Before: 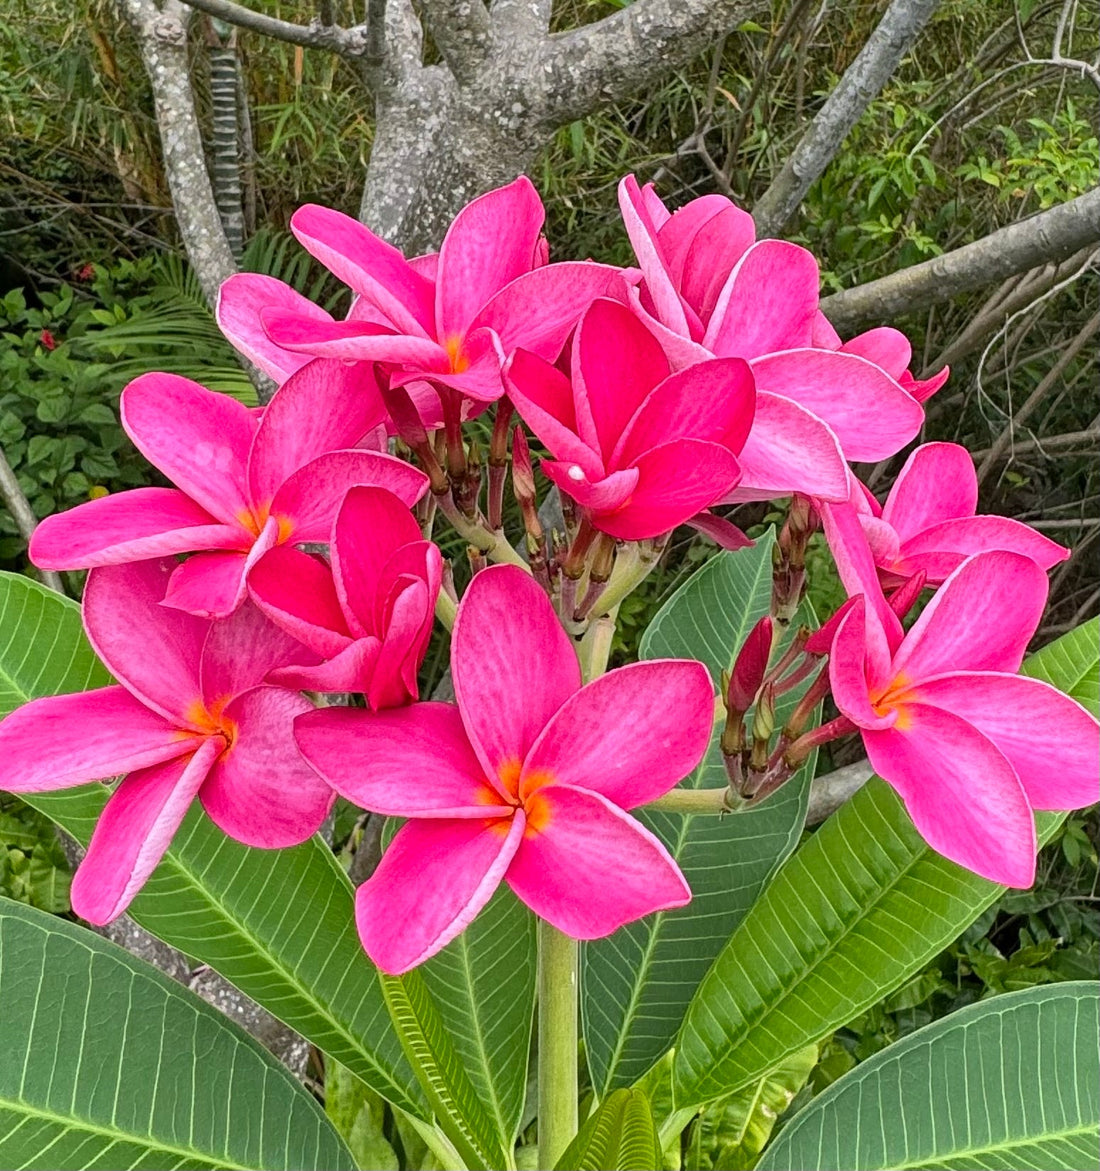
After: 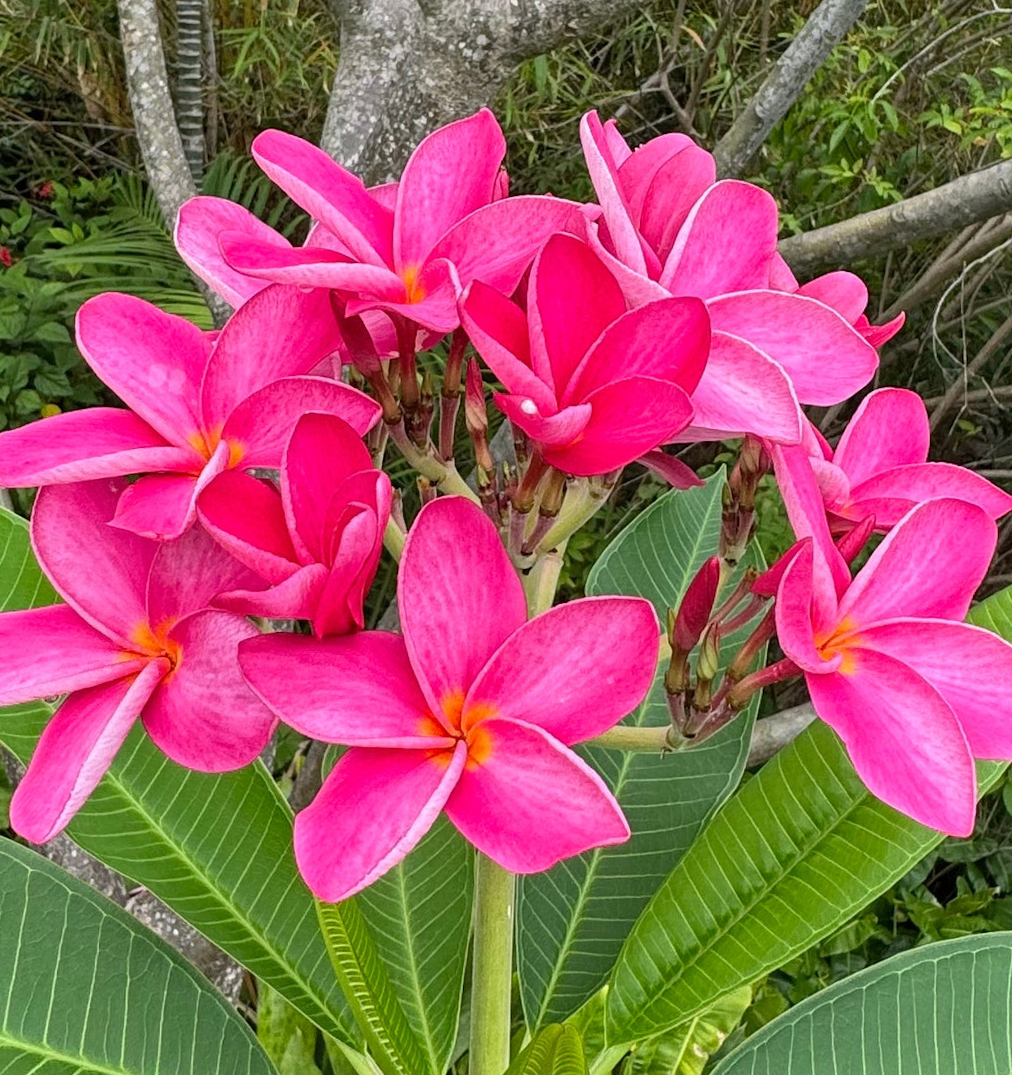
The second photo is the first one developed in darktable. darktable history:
crop and rotate: angle -1.87°, left 3.114%, top 4.269%, right 1.639%, bottom 0.707%
